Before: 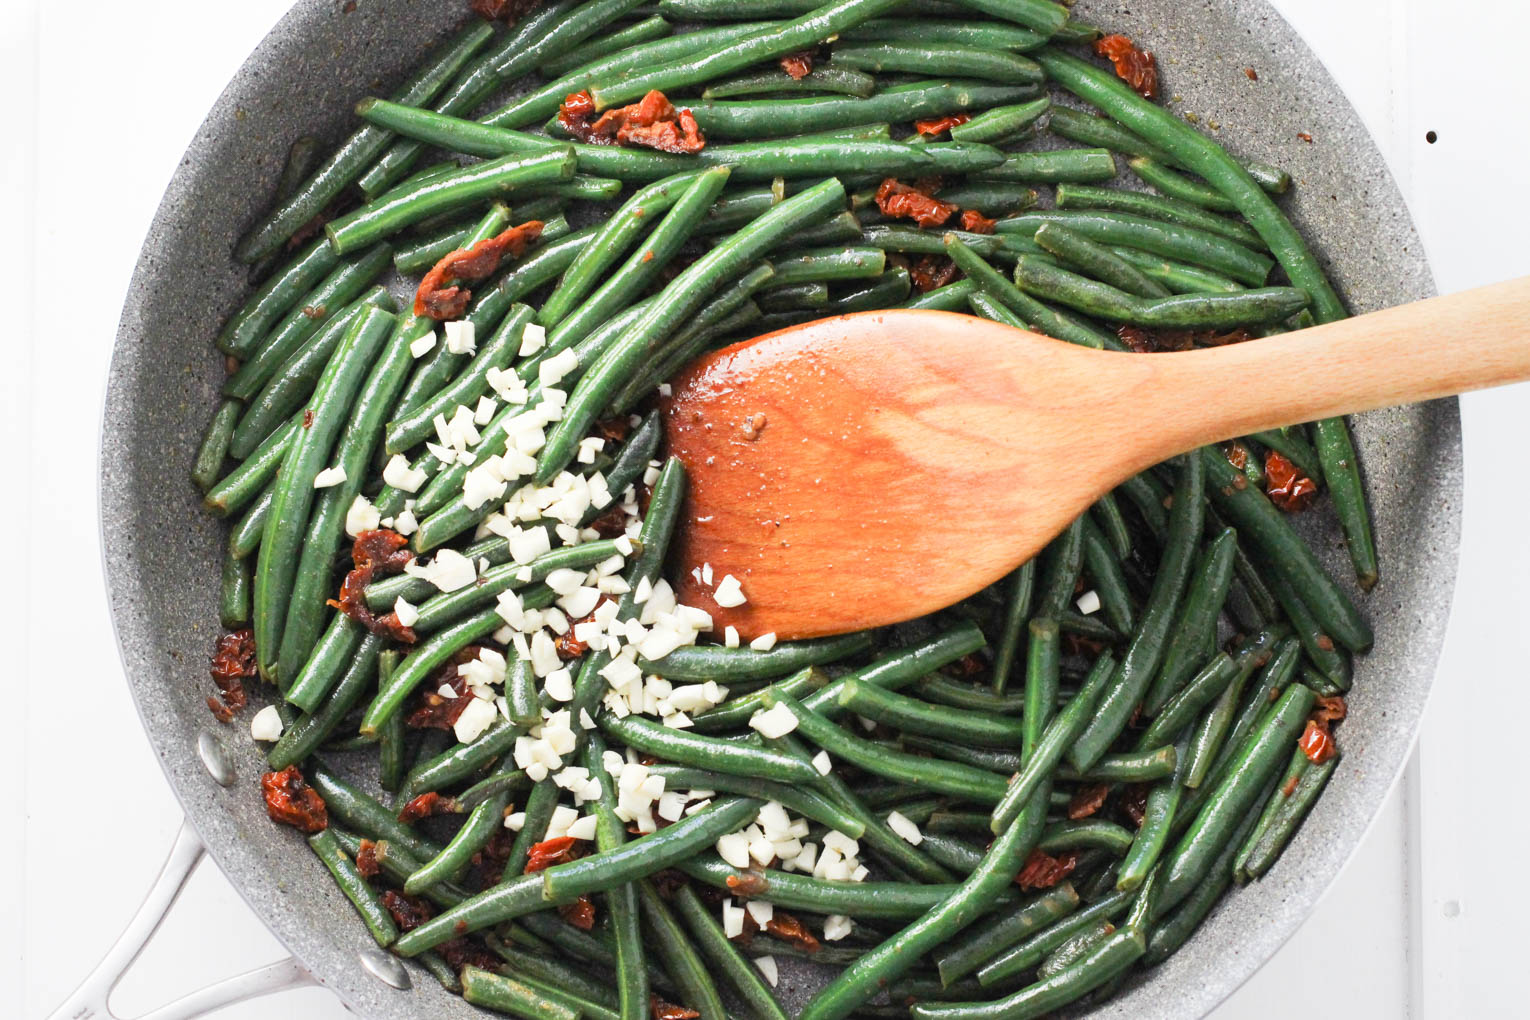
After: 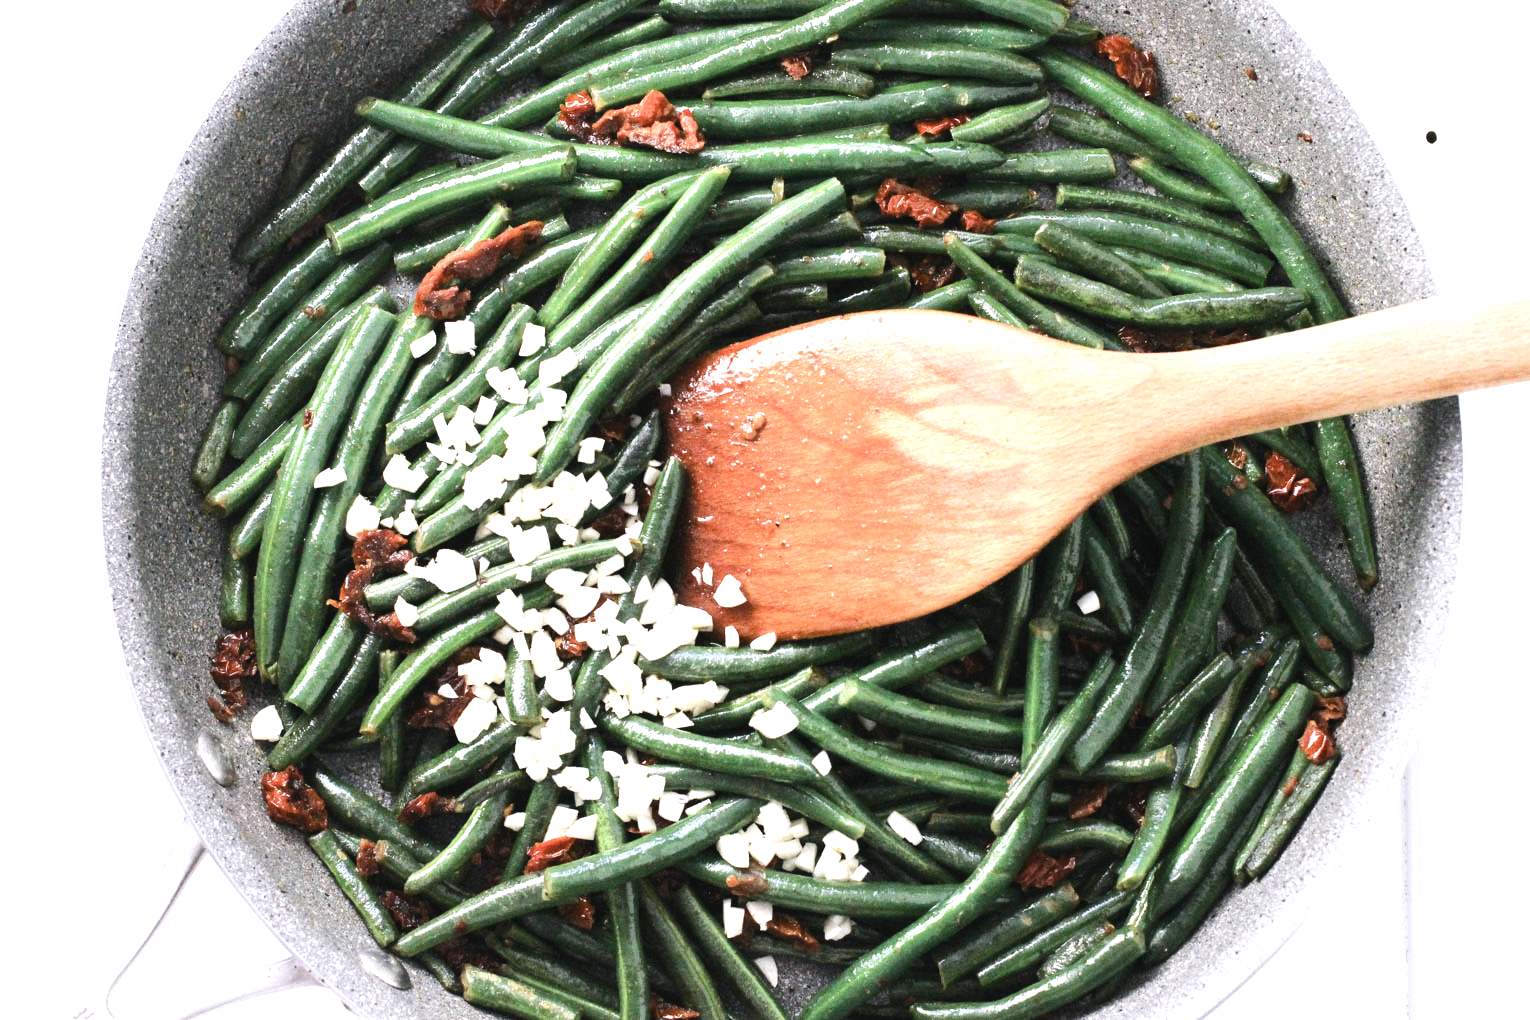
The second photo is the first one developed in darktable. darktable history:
contrast brightness saturation: saturation -0.1
color balance rgb: shadows lift › chroma 2%, shadows lift › hue 135.47°, highlights gain › chroma 2%, highlights gain › hue 291.01°, global offset › luminance 0.5%, perceptual saturation grading › global saturation -10.8%, perceptual saturation grading › highlights -26.83%, perceptual saturation grading › shadows 21.25%, perceptual brilliance grading › highlights 17.77%, perceptual brilliance grading › mid-tones 31.71%, perceptual brilliance grading › shadows -31.01%, global vibrance 24.91%
white balance: red 0.986, blue 1.01
grain: on, module defaults
